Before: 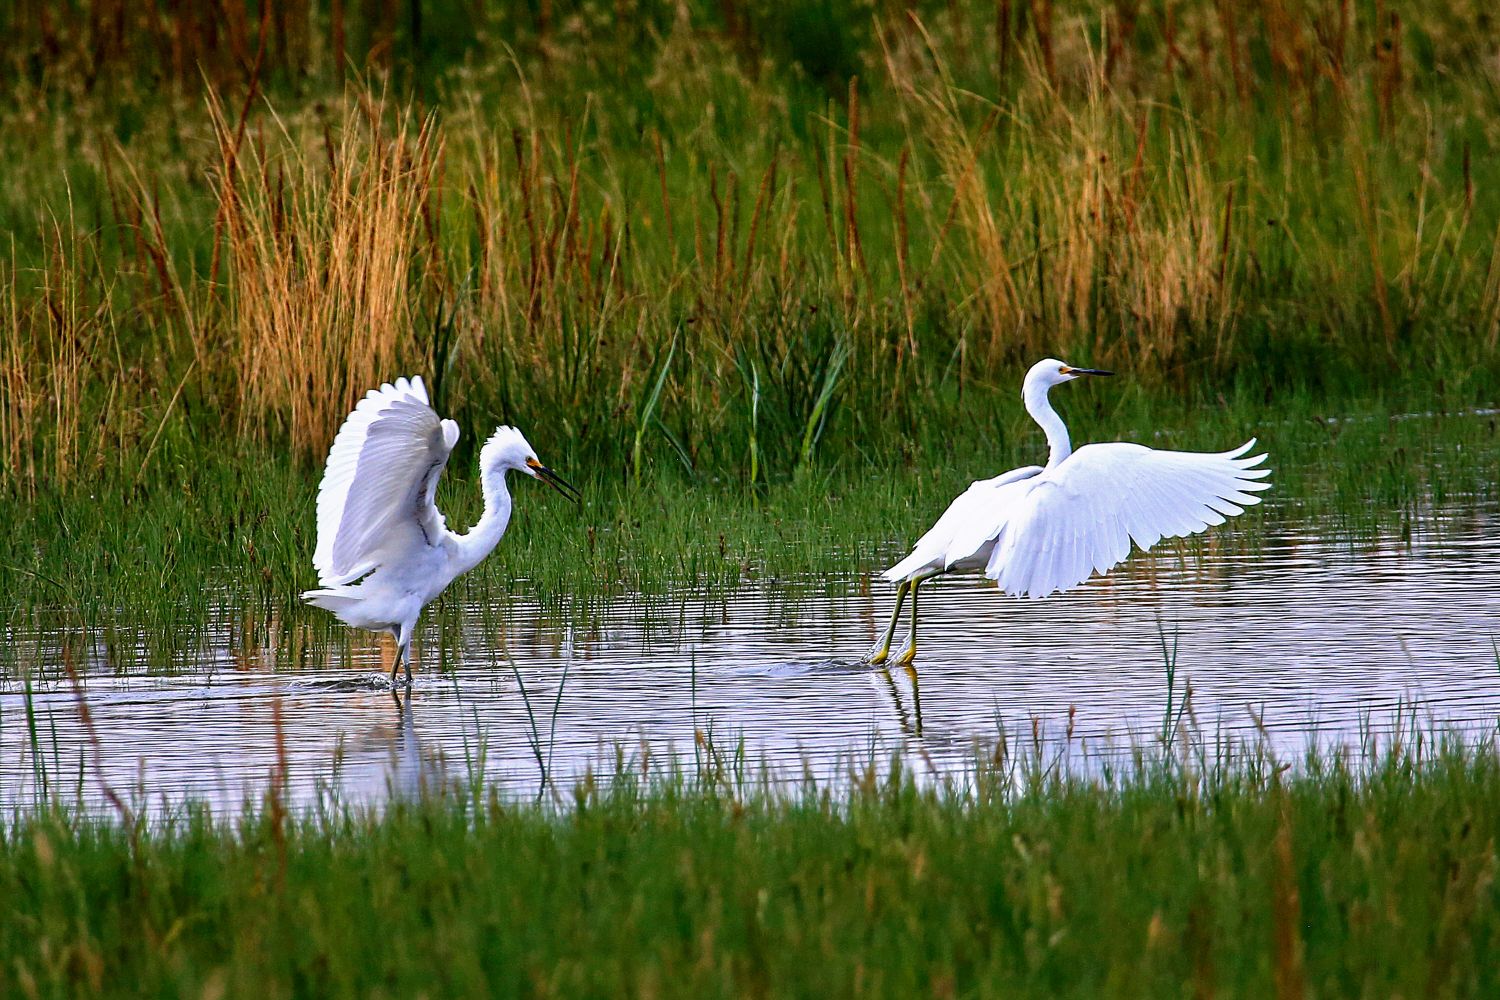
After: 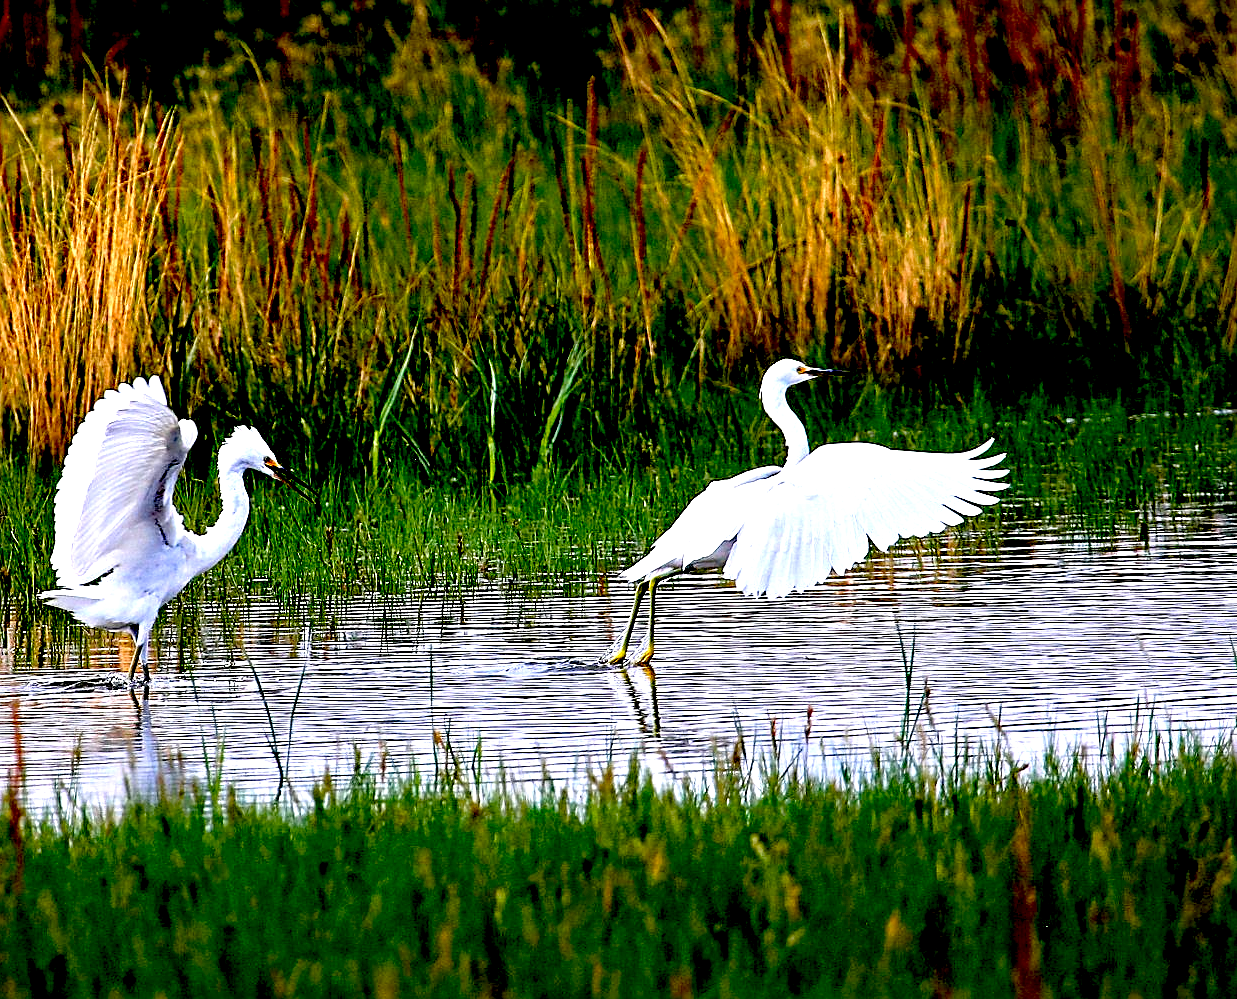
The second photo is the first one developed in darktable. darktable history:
exposure: black level correction 0.041, exposure 0.498 EV, compensate exposure bias true, compensate highlight preservation false
sharpen: on, module defaults
tone equalizer: -8 EV -0.403 EV, -7 EV -0.397 EV, -6 EV -0.293 EV, -5 EV -0.26 EV, -3 EV 0.235 EV, -2 EV 0.361 EV, -1 EV 0.397 EV, +0 EV 0.444 EV
crop: left 17.497%, bottom 0.025%
